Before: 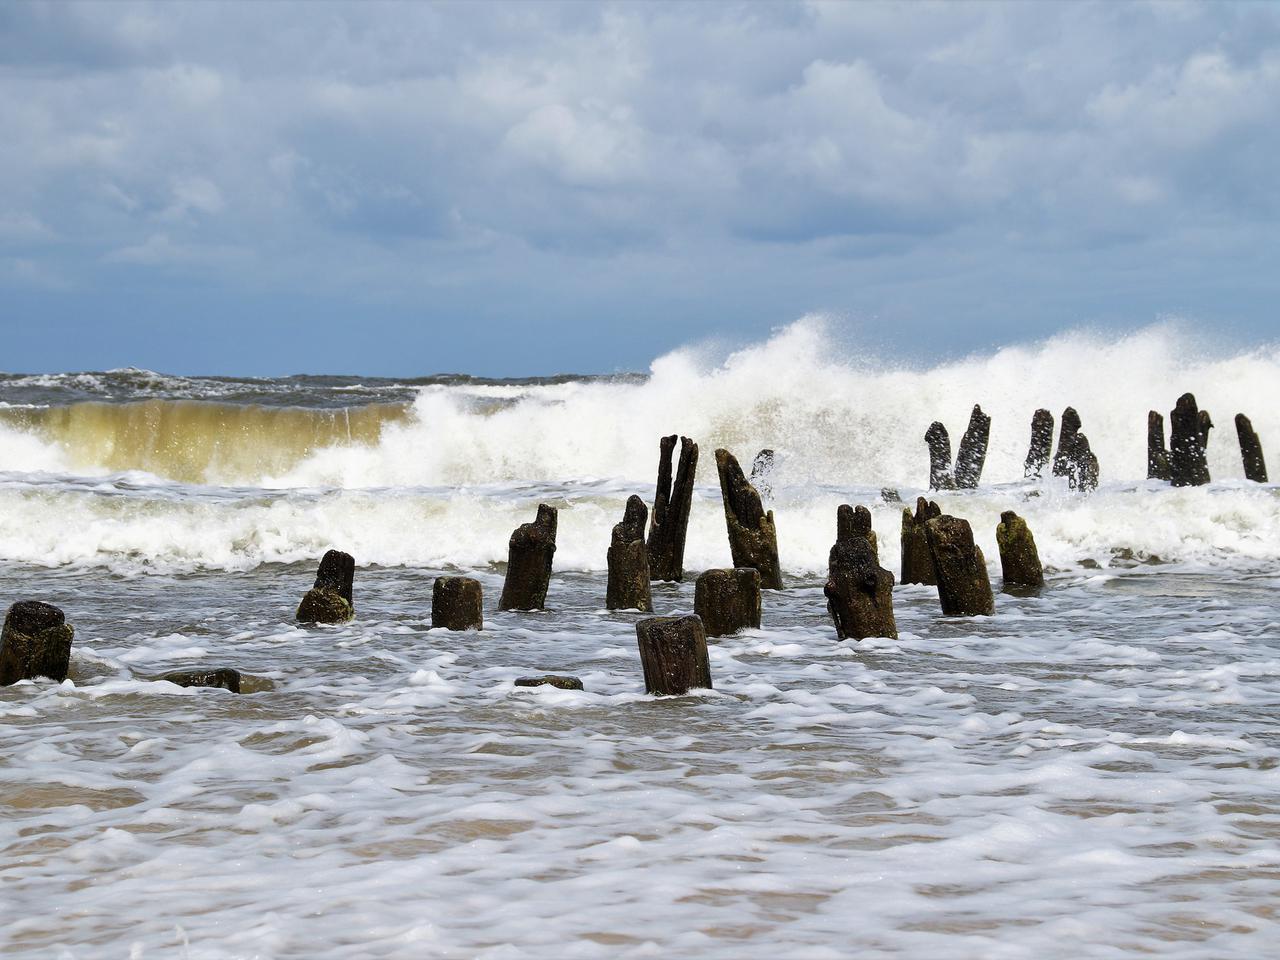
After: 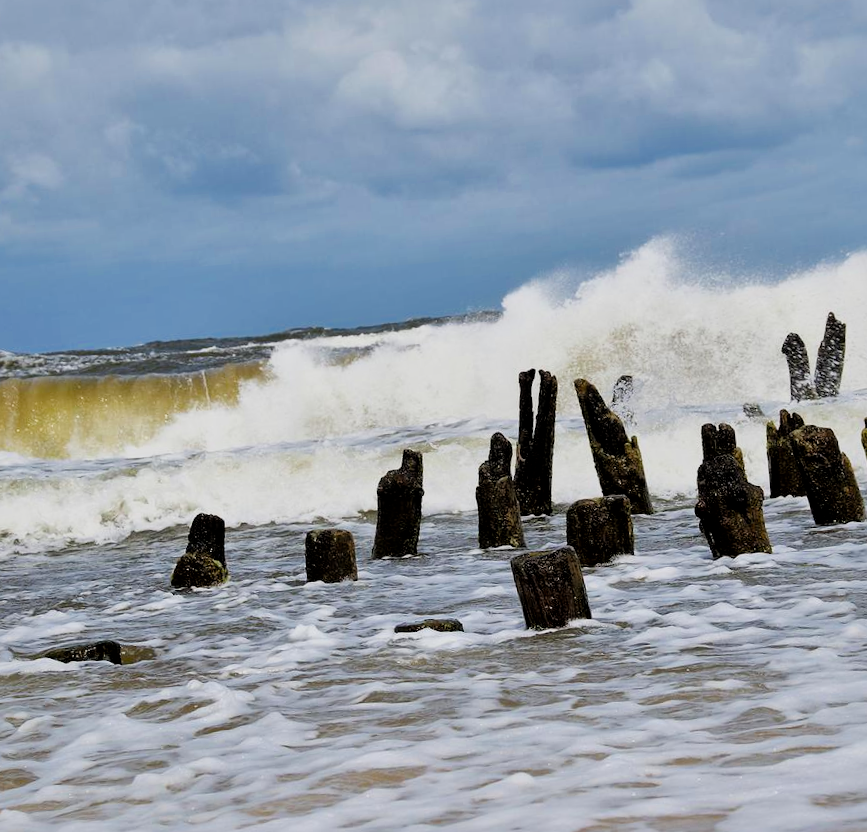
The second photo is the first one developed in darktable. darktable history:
filmic rgb: black relative exposure -7.75 EV, white relative exposure 4.4 EV, threshold 3 EV, hardness 3.76, latitude 38.11%, contrast 0.966, highlights saturation mix 10%, shadows ↔ highlights balance 4.59%, color science v4 (2020), enable highlight reconstruction true
crop and rotate: left 9.061%, right 20.142%
rotate and perspective: rotation -5°, crop left 0.05, crop right 0.952, crop top 0.11, crop bottom 0.89
local contrast: mode bilateral grid, contrast 20, coarseness 50, detail 150%, midtone range 0.2
